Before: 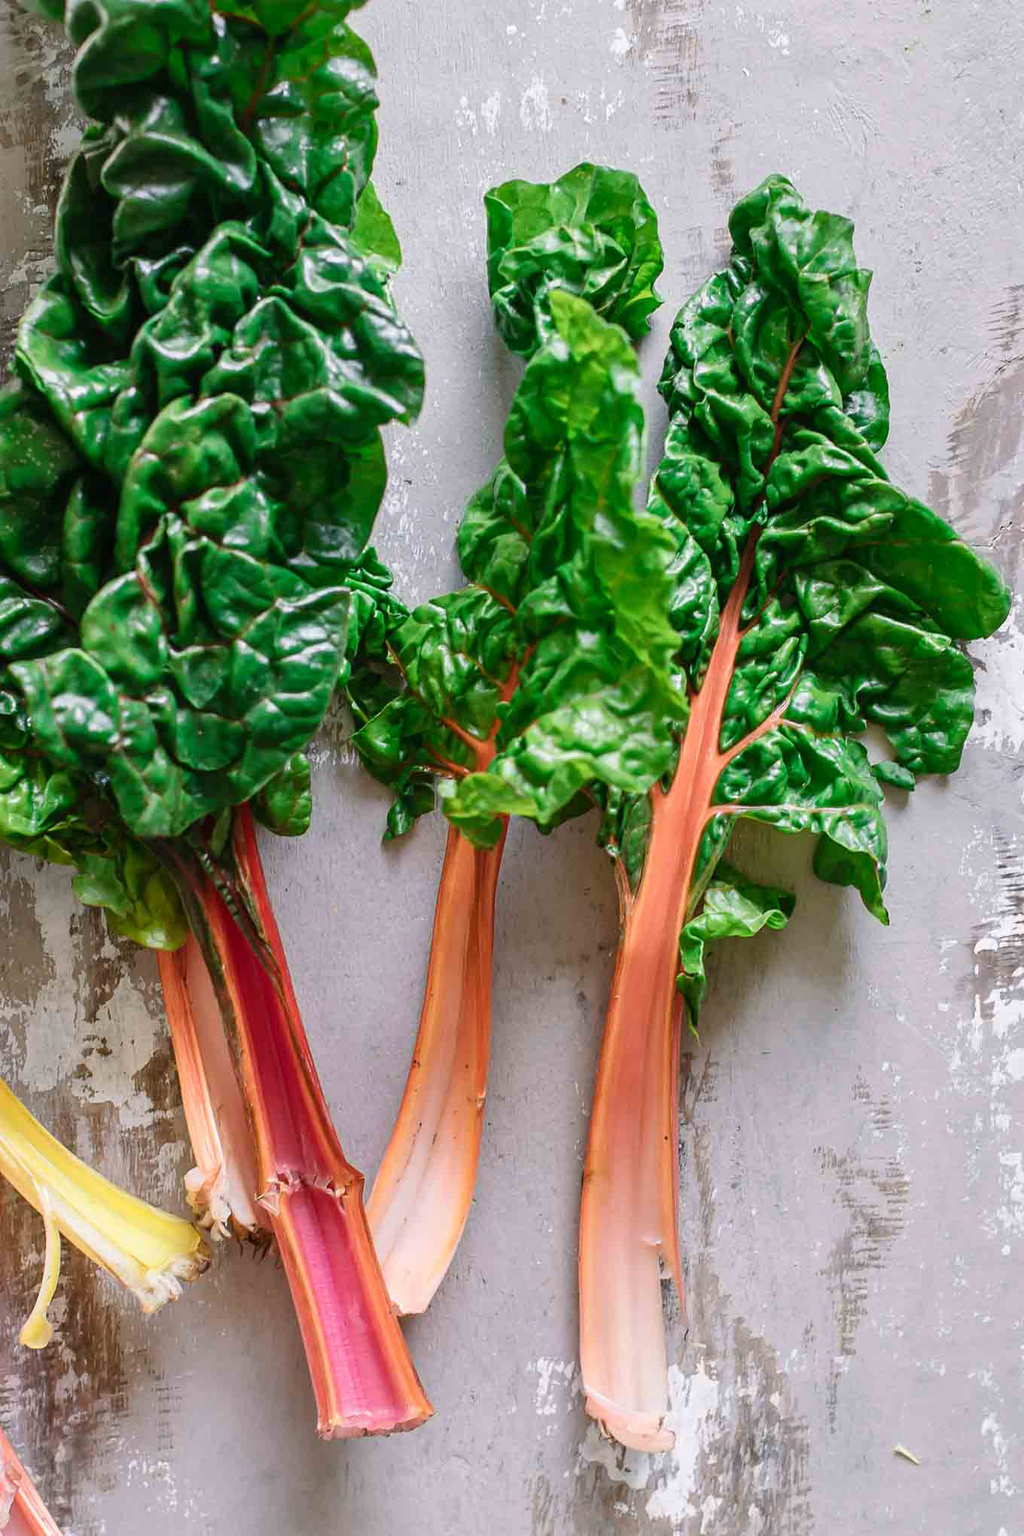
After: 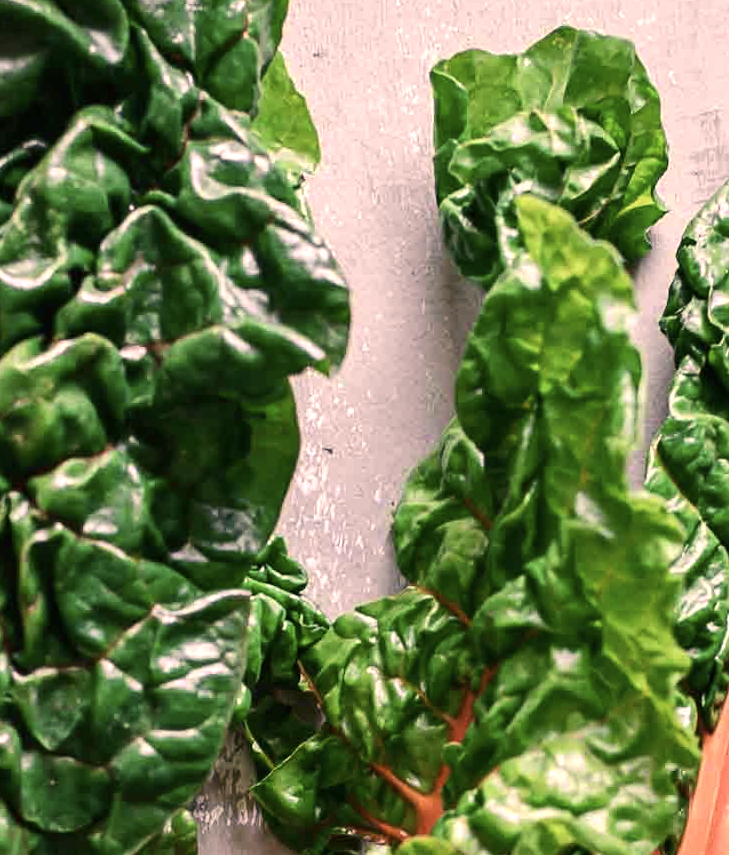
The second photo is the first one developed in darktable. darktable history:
contrast brightness saturation: contrast 0.06, brightness -0.01, saturation -0.23
rotate and perspective: rotation 0.192°, lens shift (horizontal) -0.015, crop left 0.005, crop right 0.996, crop top 0.006, crop bottom 0.99
crop: left 15.306%, top 9.065%, right 30.789%, bottom 48.638%
color correction: highlights a* 11.96, highlights b* 11.58
tone equalizer: -8 EV -0.417 EV, -7 EV -0.389 EV, -6 EV -0.333 EV, -5 EV -0.222 EV, -3 EV 0.222 EV, -2 EV 0.333 EV, -1 EV 0.389 EV, +0 EV 0.417 EV, edges refinement/feathering 500, mask exposure compensation -1.57 EV, preserve details no
